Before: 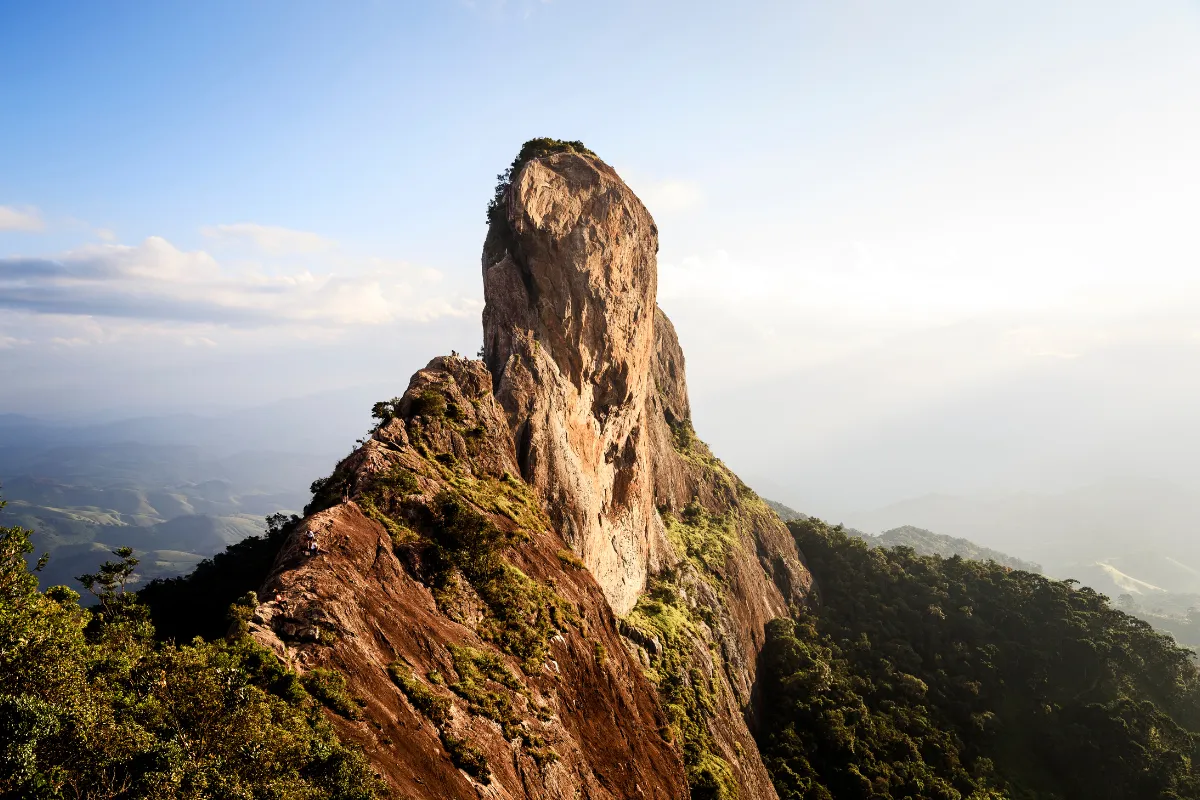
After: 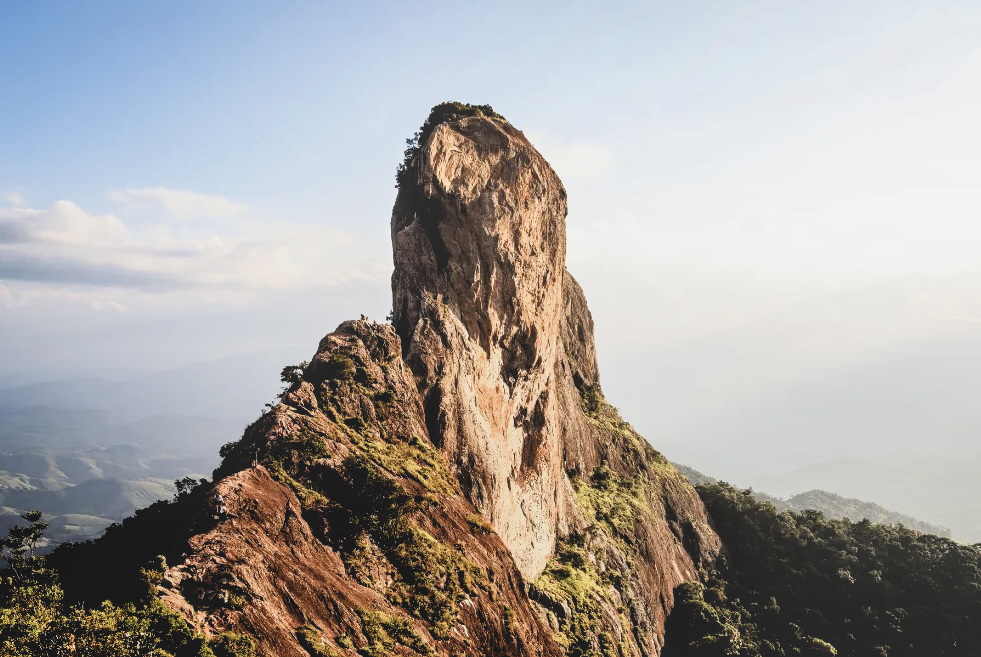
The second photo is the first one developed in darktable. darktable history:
local contrast: highlights 45%, shadows 6%, detail 99%
shadows and highlights: soften with gaussian
exposure: exposure 0.014 EV, compensate highlight preservation false
filmic rgb: middle gray luminance 8.53%, black relative exposure -6.27 EV, white relative exposure 2.71 EV, target black luminance 0%, hardness 4.77, latitude 73.95%, contrast 1.33, shadows ↔ highlights balance 9.64%
color correction: highlights b* 0.002, saturation 0.833
crop and rotate: left 7.62%, top 4.606%, right 10.55%, bottom 13.229%
color zones: curves: ch2 [(0, 0.5) (0.143, 0.5) (0.286, 0.489) (0.415, 0.421) (0.571, 0.5) (0.714, 0.5) (0.857, 0.5) (1, 0.5)]
